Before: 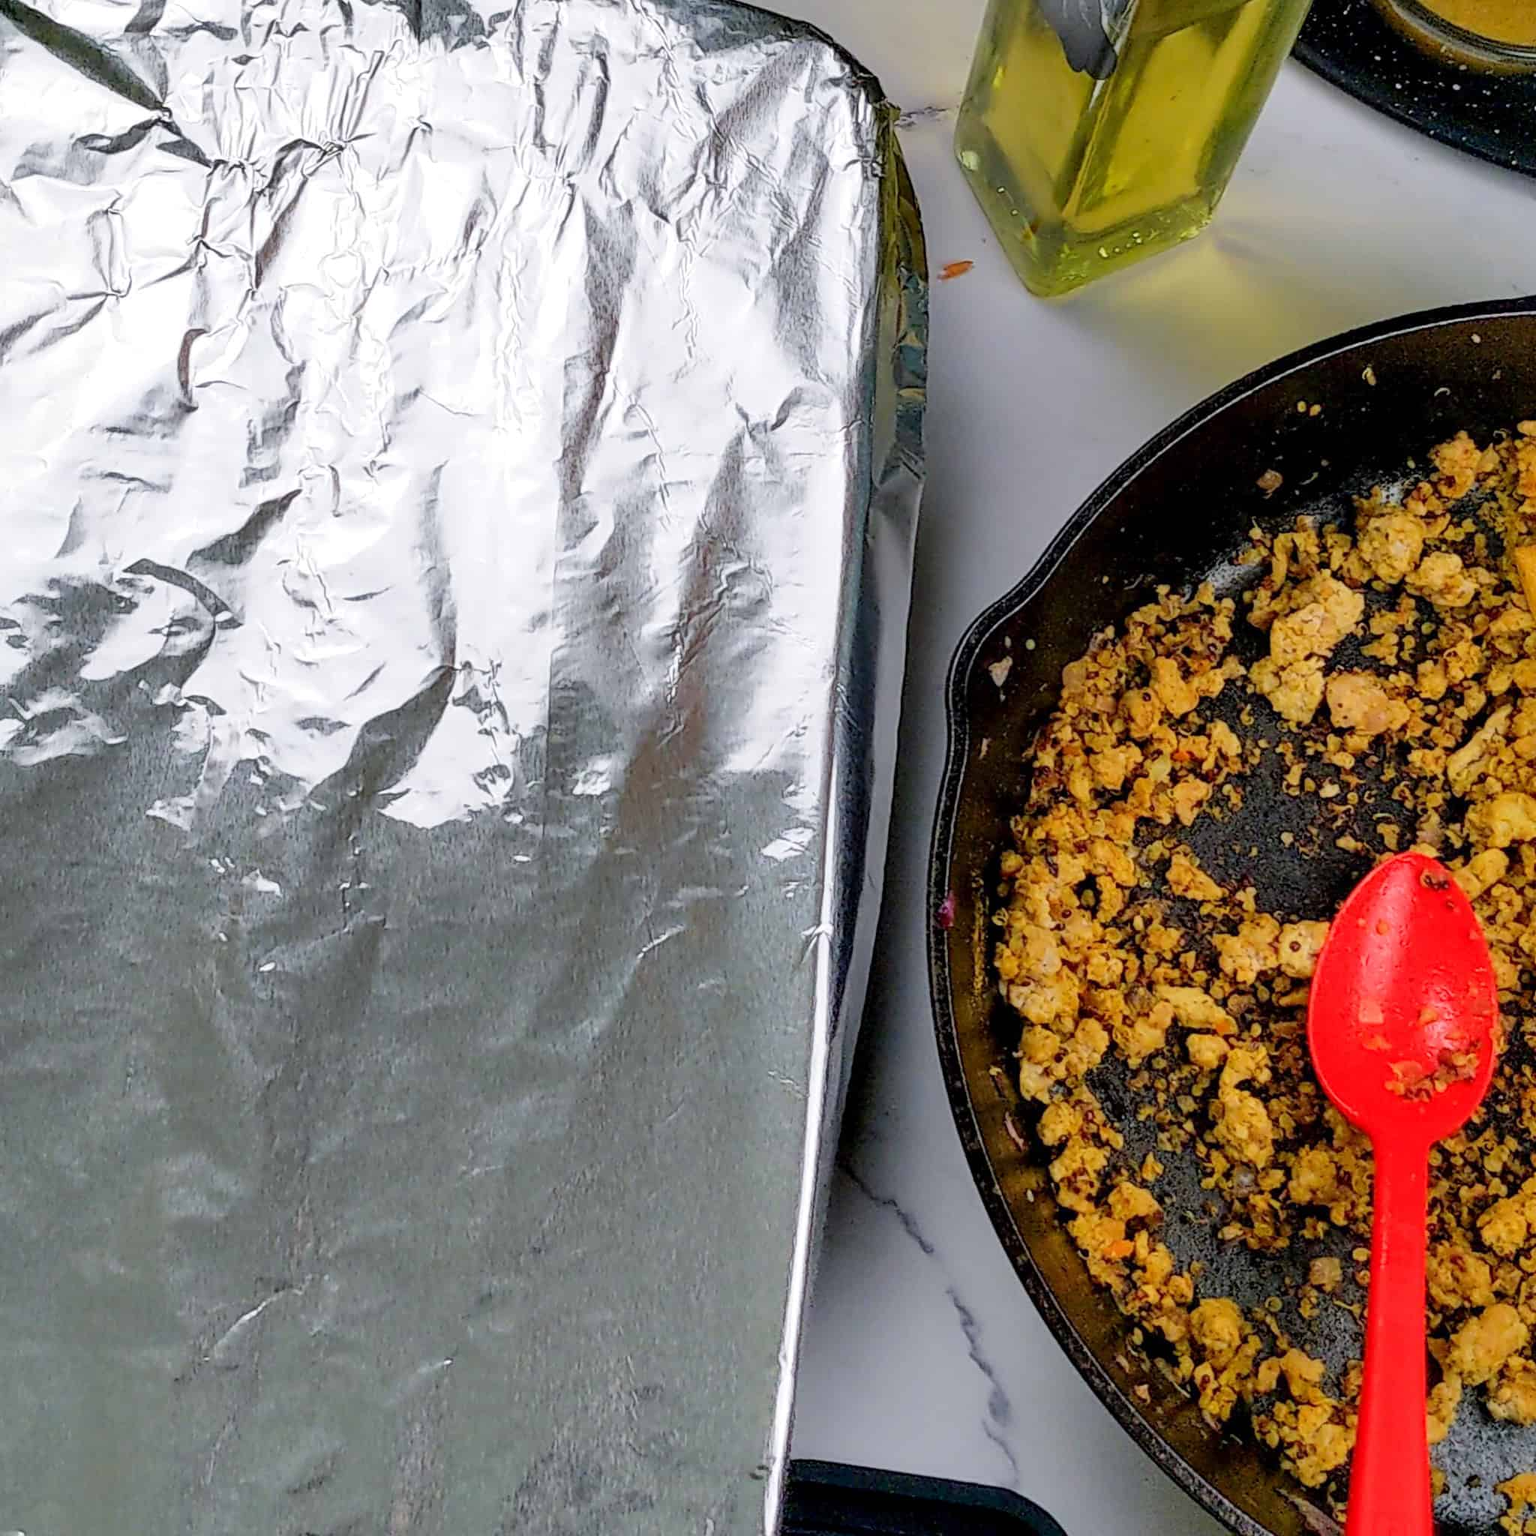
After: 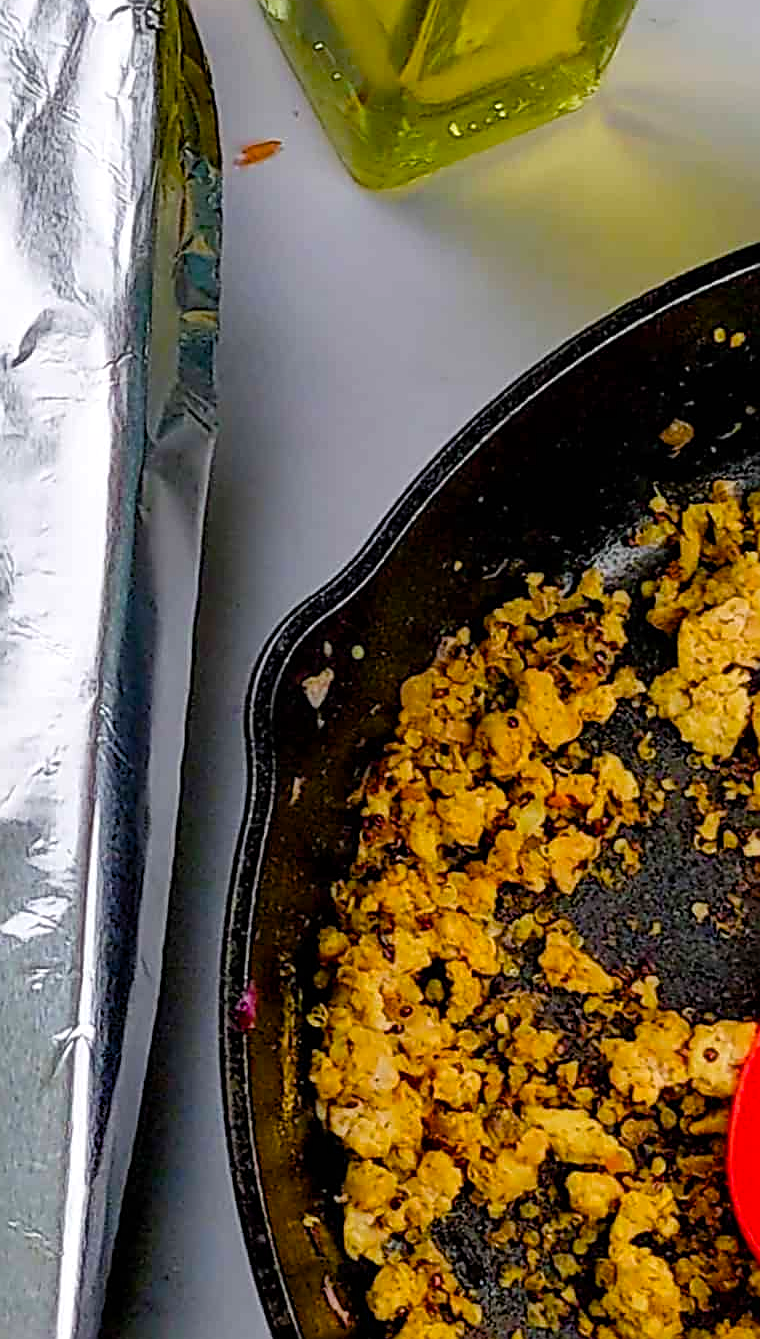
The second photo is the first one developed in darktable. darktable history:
crop and rotate: left 49.636%, top 10.132%, right 13.239%, bottom 24.45%
color balance rgb: perceptual saturation grading › global saturation 20%, perceptual saturation grading › highlights -14.262%, perceptual saturation grading › shadows 50.035%, global vibrance 11.379%, contrast 4.992%
sharpen: on, module defaults
